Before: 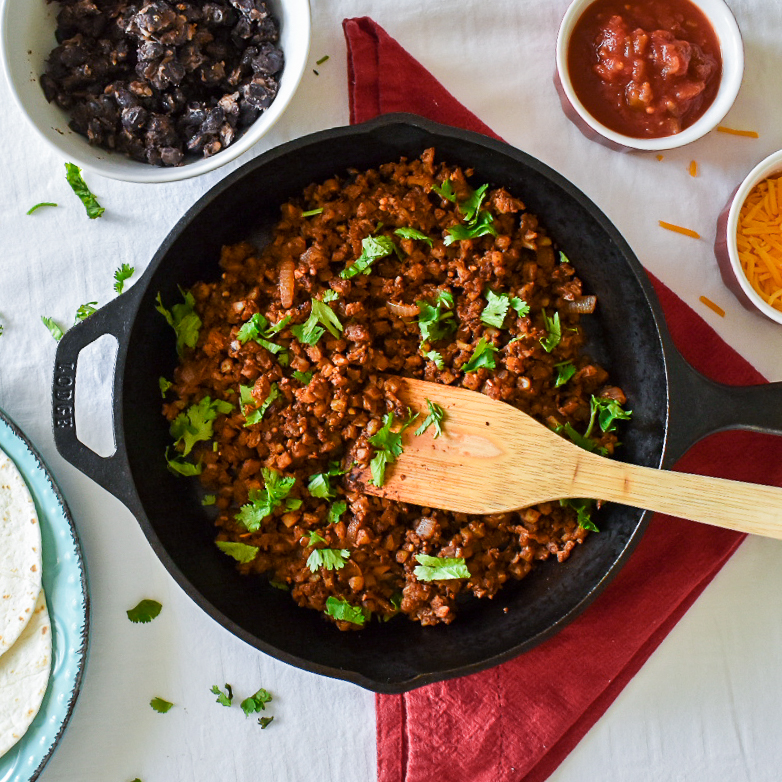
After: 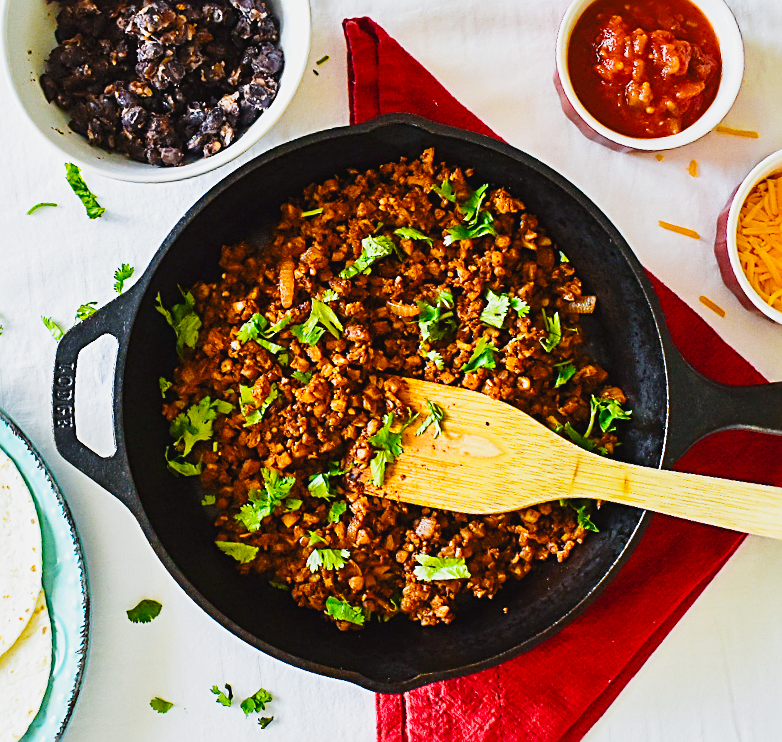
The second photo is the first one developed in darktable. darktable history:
crop and rotate: top 0%, bottom 5.097%
color balance rgb: linear chroma grading › global chroma 15%, perceptual saturation grading › global saturation 30%
sharpen: radius 2.531, amount 0.628
contrast brightness saturation: contrast -0.08, brightness -0.04, saturation -0.11
base curve: curves: ch0 [(0, 0) (0.028, 0.03) (0.121, 0.232) (0.46, 0.748) (0.859, 0.968) (1, 1)], preserve colors none
